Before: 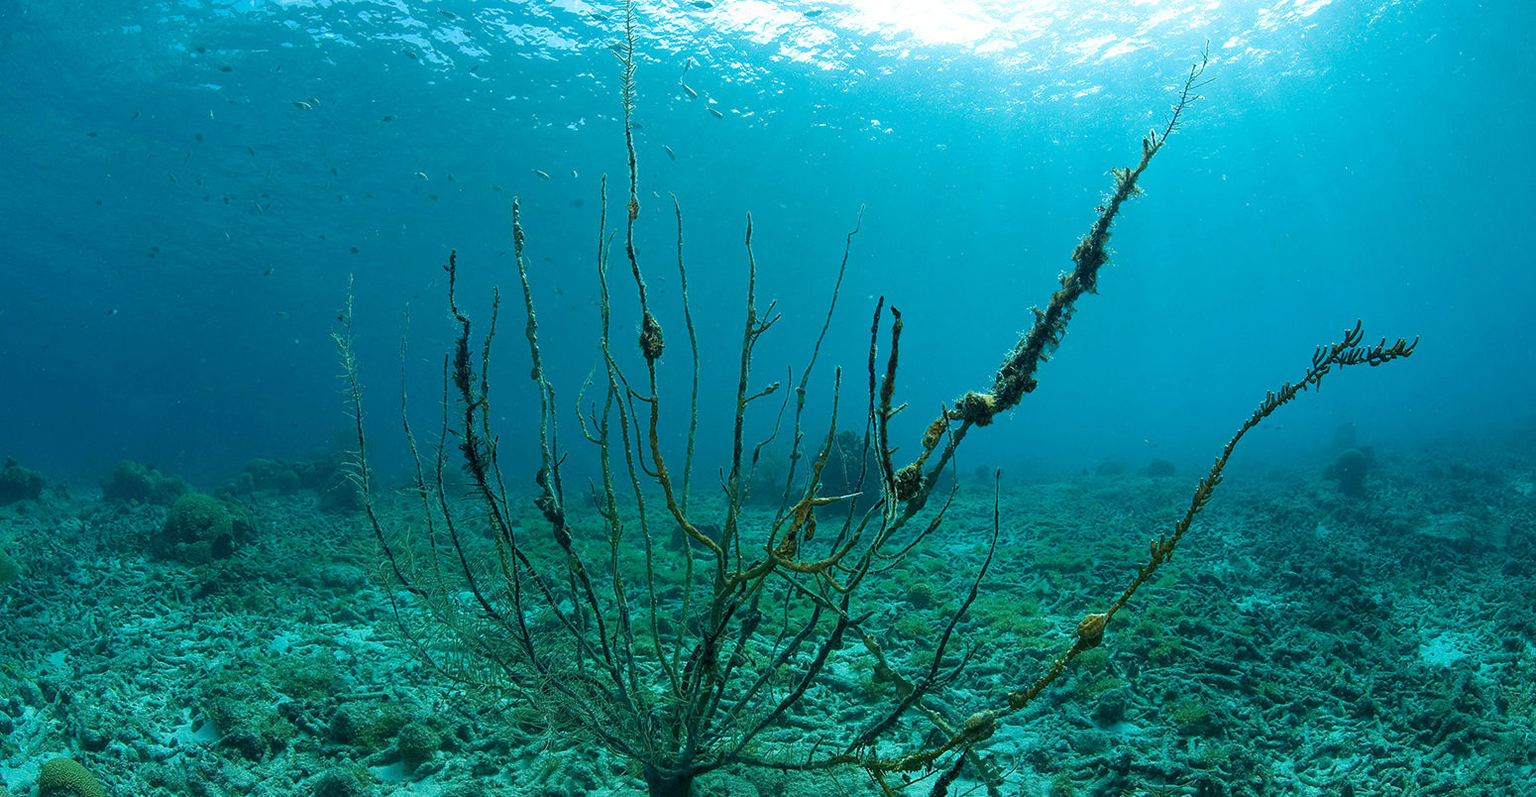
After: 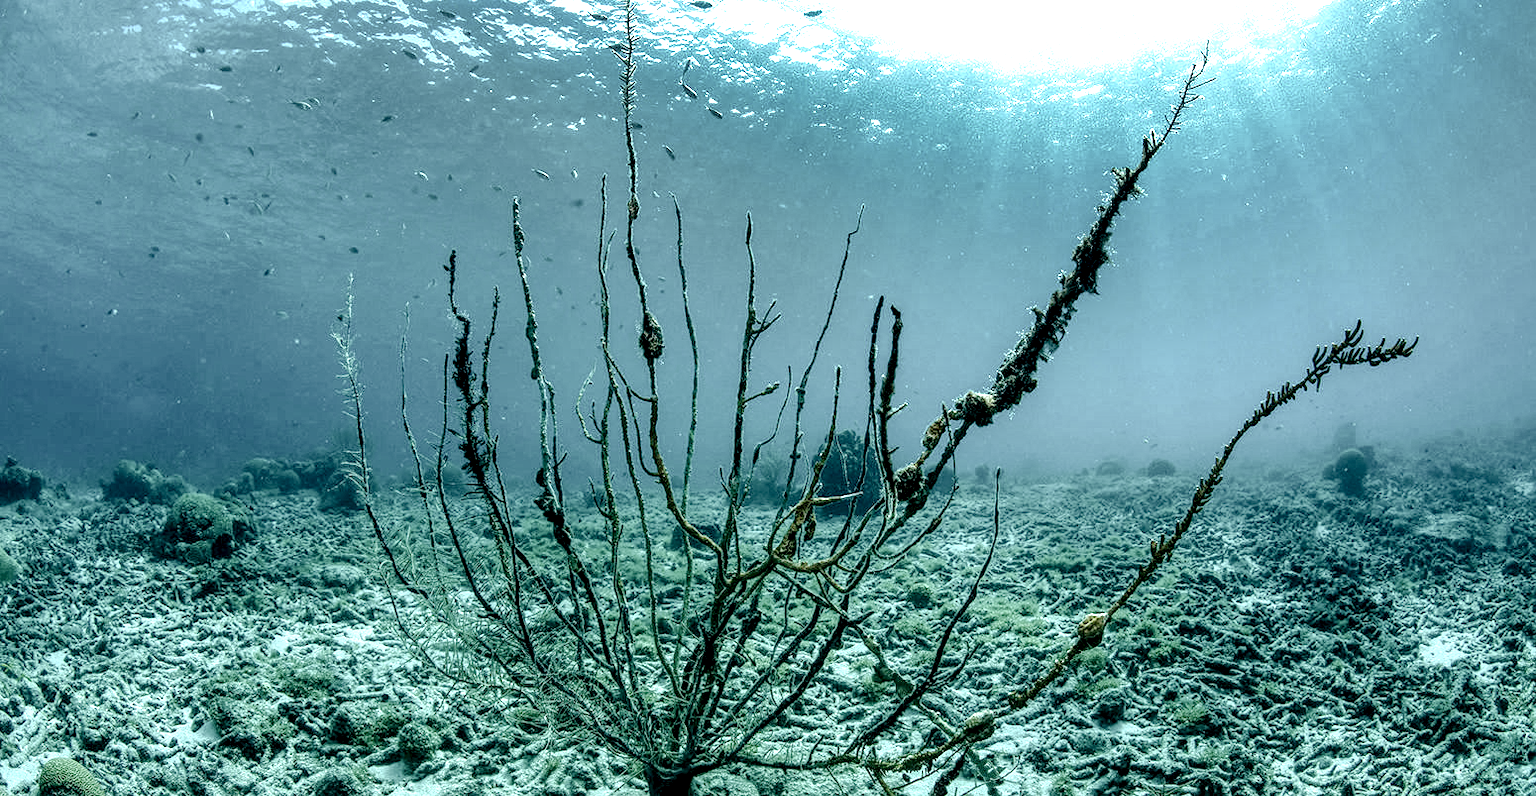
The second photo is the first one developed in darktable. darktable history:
tone curve: curves: ch0 [(0, 0) (0.003, 0.012) (0.011, 0.014) (0.025, 0.019) (0.044, 0.028) (0.069, 0.039) (0.1, 0.056) (0.136, 0.093) (0.177, 0.147) (0.224, 0.214) (0.277, 0.29) (0.335, 0.381) (0.399, 0.476) (0.468, 0.557) (0.543, 0.635) (0.623, 0.697) (0.709, 0.764) (0.801, 0.831) (0.898, 0.917) (1, 1)], preserve colors none
exposure: exposure 0.471 EV, compensate highlight preservation false
tone equalizer: on, module defaults
shadows and highlights: radius 171.48, shadows 27.5, white point adjustment 3.16, highlights -68.49, highlights color adjustment 39.91%, soften with gaussian
local contrast: highlights 21%, detail 198%
color correction: highlights b* 0.054, saturation 0.596
